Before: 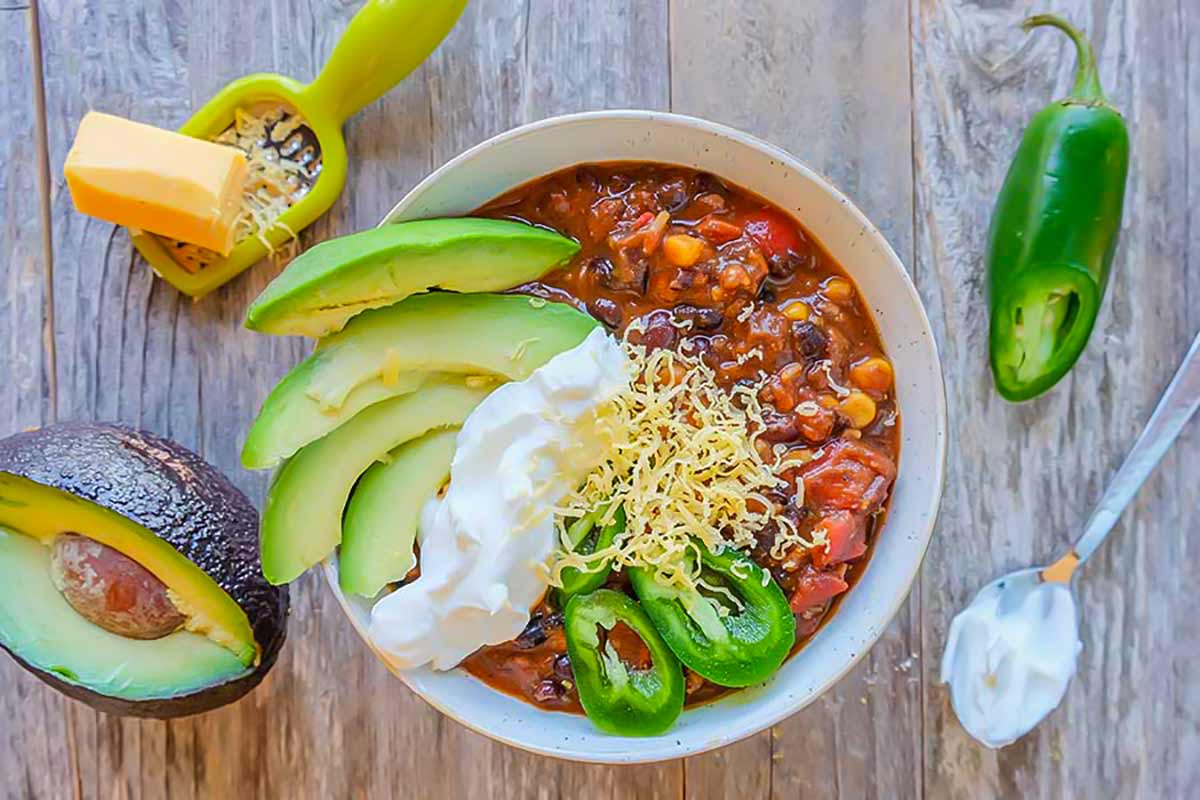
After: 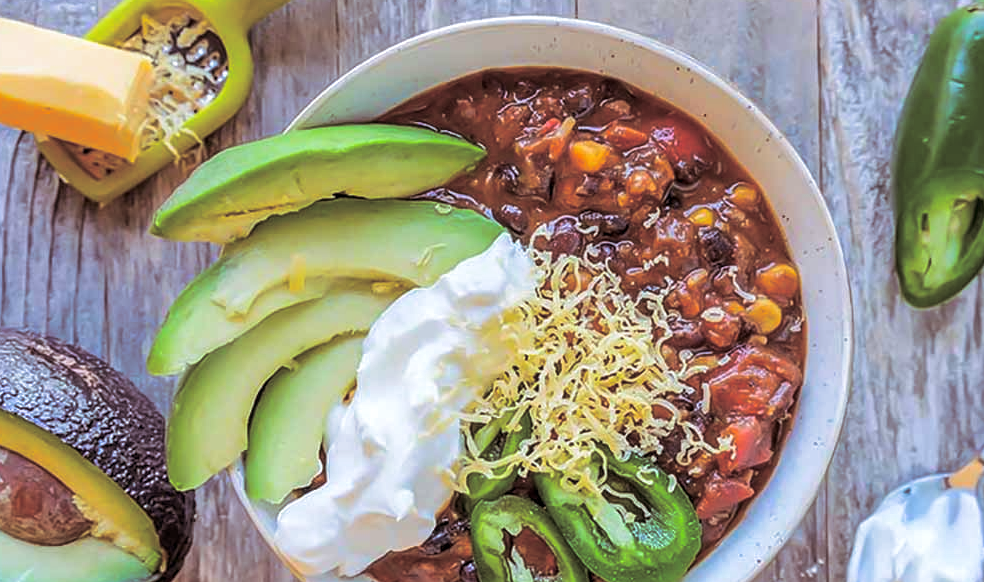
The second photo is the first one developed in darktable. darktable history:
crop: left 7.856%, top 11.836%, right 10.12%, bottom 15.387%
split-toning: shadows › saturation 0.24, highlights › hue 54°, highlights › saturation 0.24
white balance: red 0.984, blue 1.059
local contrast: on, module defaults
